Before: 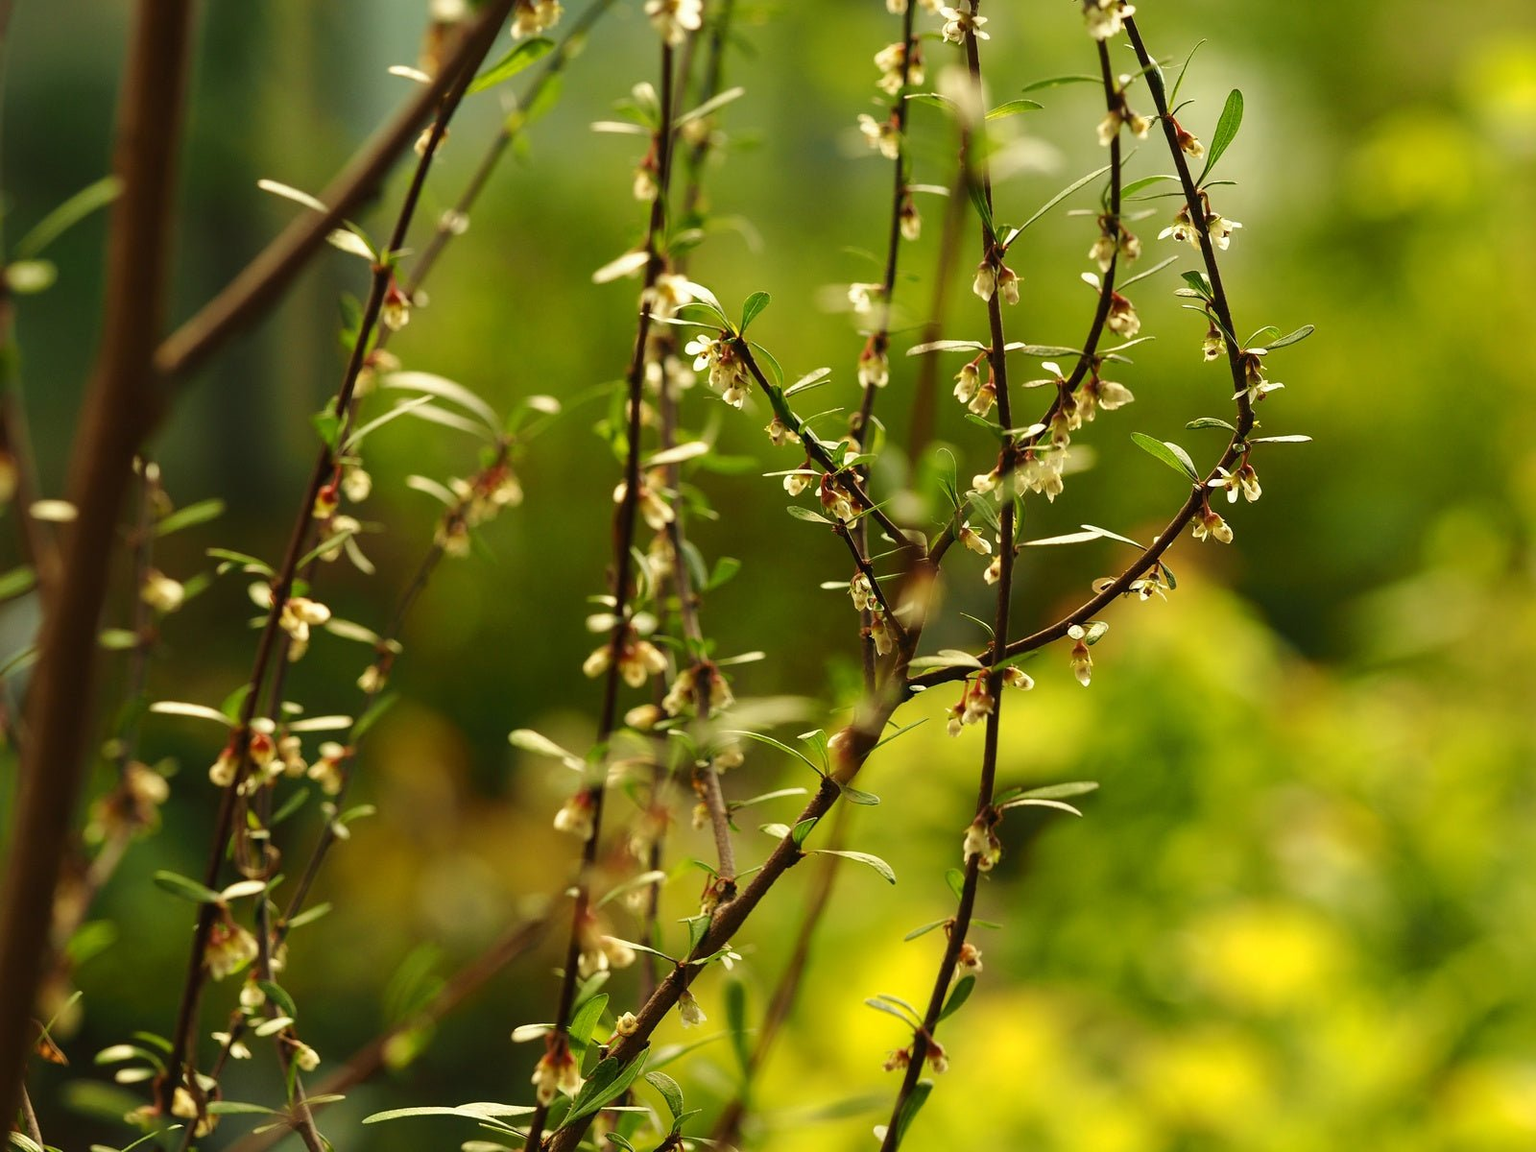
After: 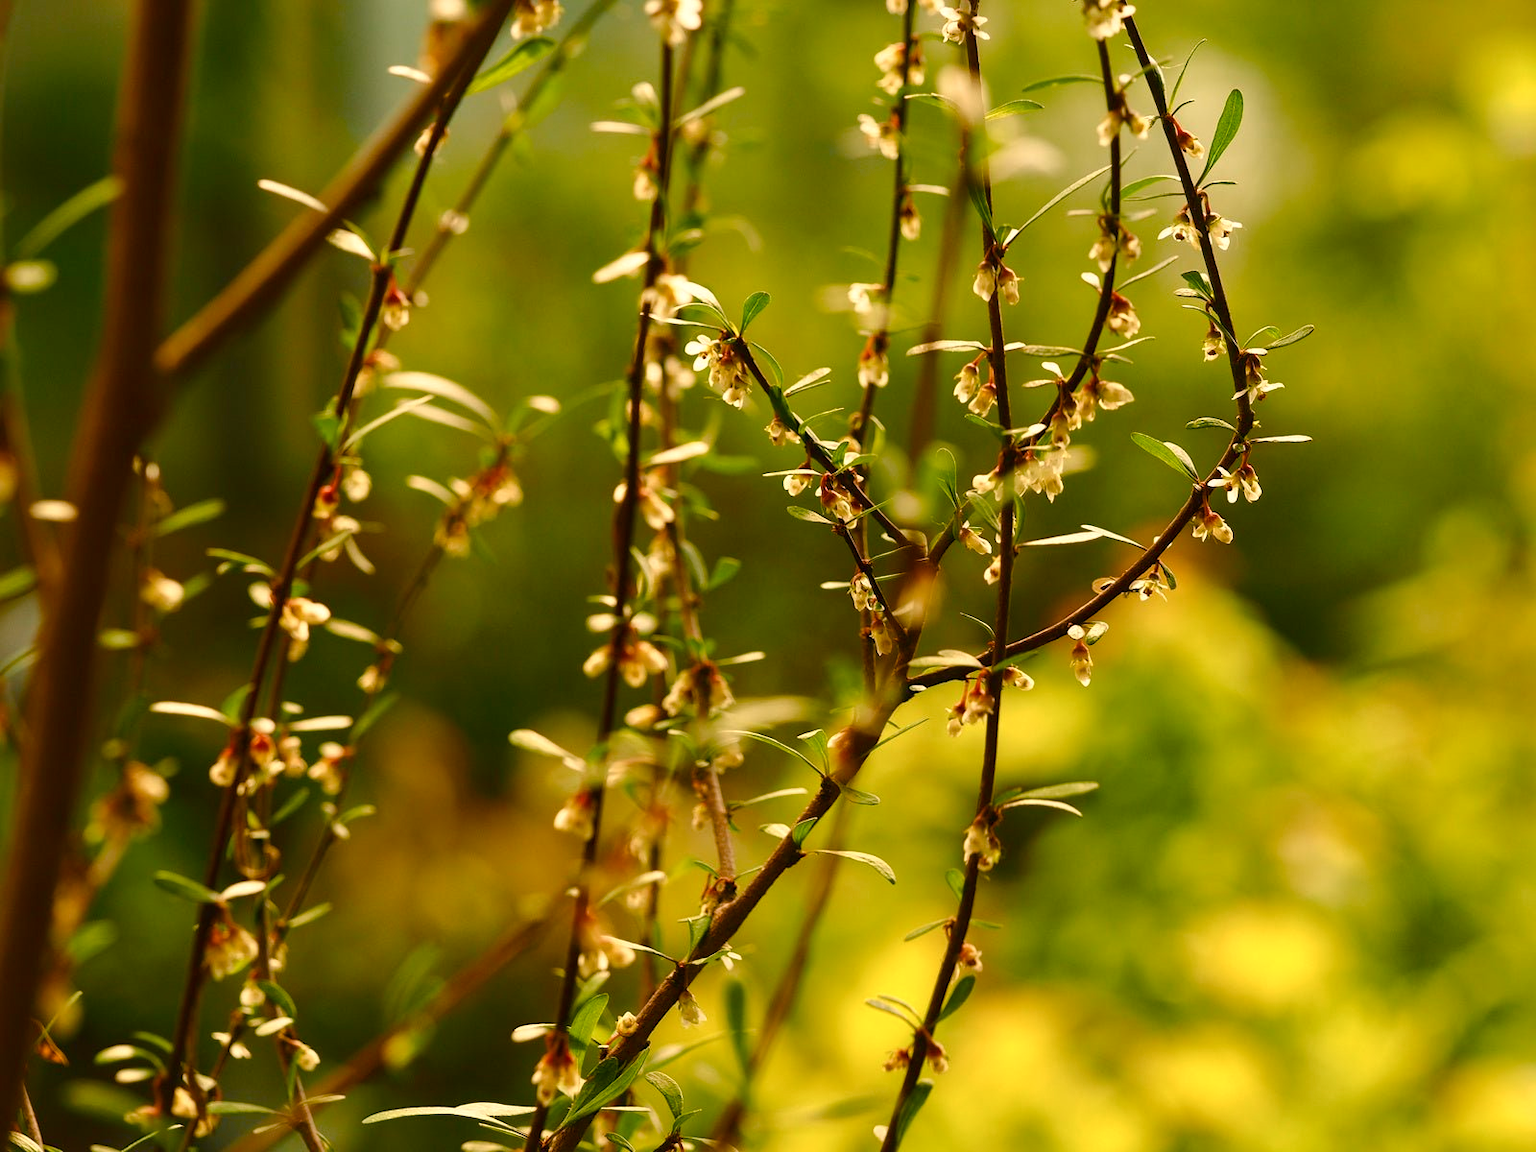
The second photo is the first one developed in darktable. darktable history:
color balance rgb: perceptual saturation grading › global saturation 20%, perceptual saturation grading › highlights -25%, perceptual saturation grading › shadows 50%
white balance: red 1.127, blue 0.943
